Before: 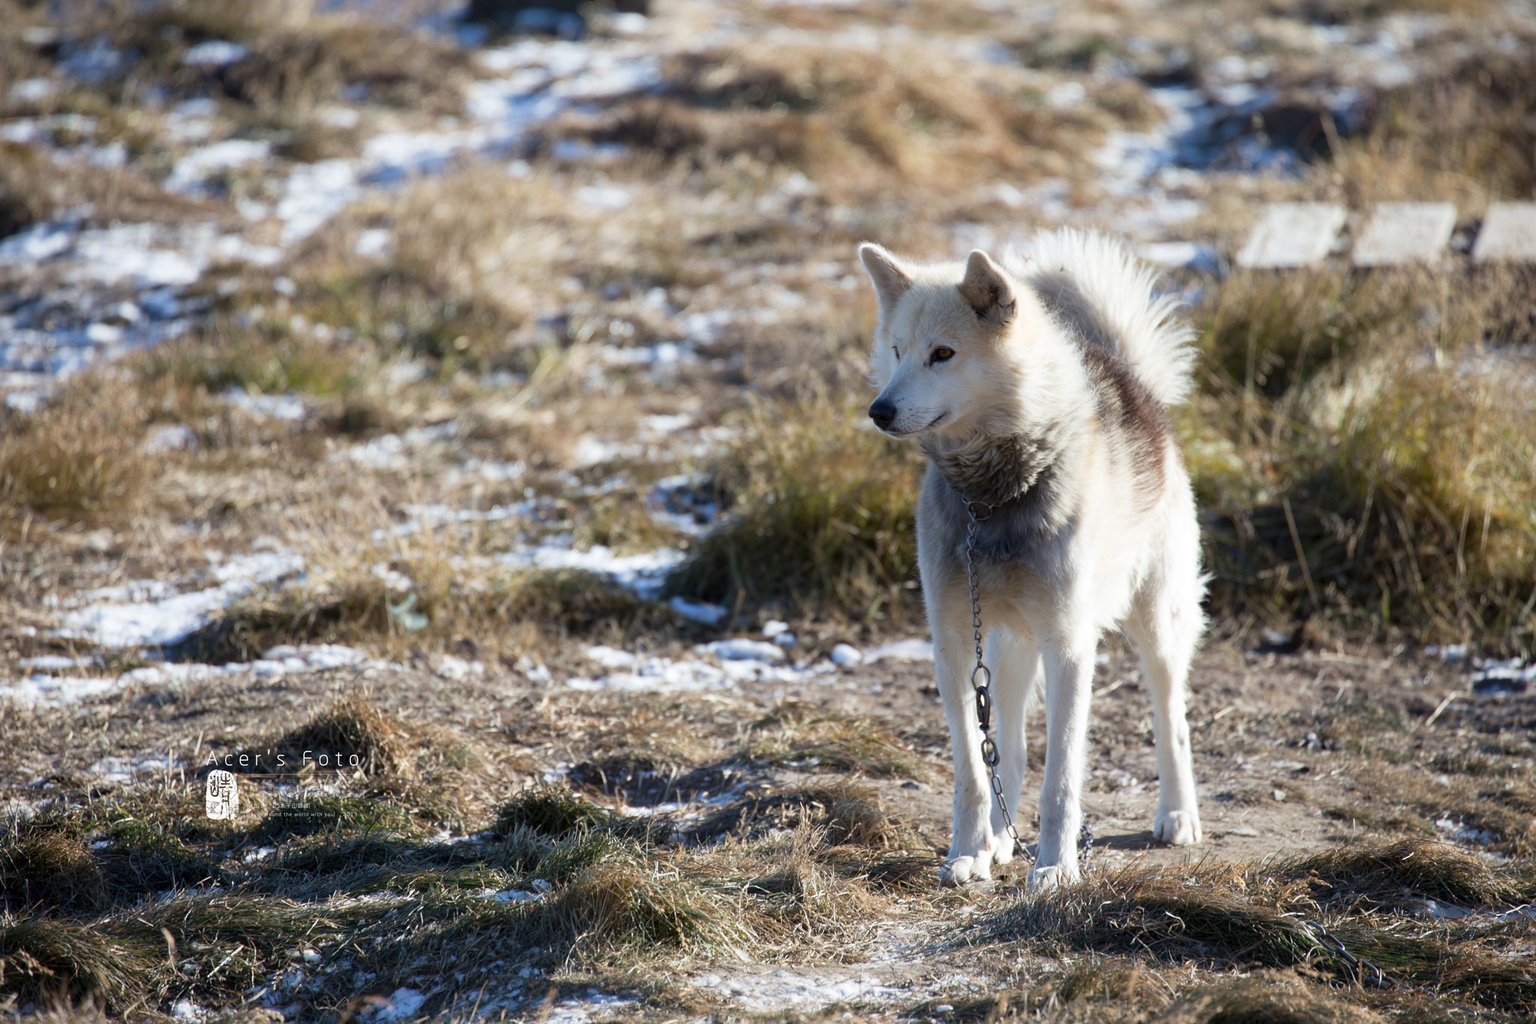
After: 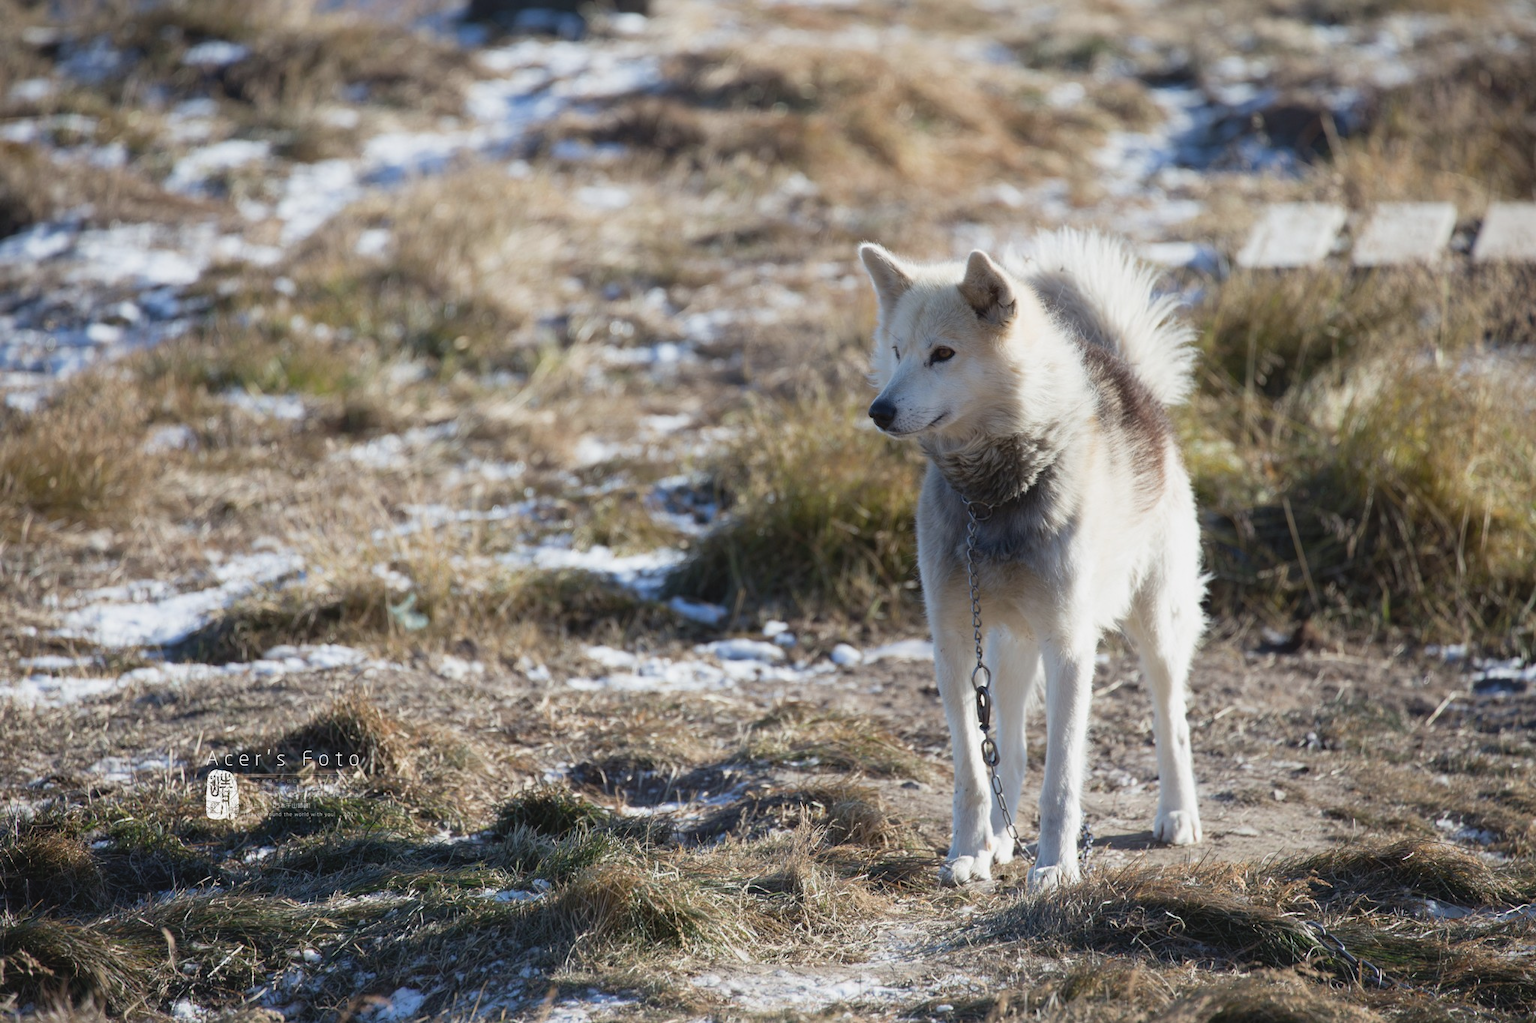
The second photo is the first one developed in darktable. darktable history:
contrast brightness saturation: contrast -0.1, saturation -0.1
tone equalizer: on, module defaults
